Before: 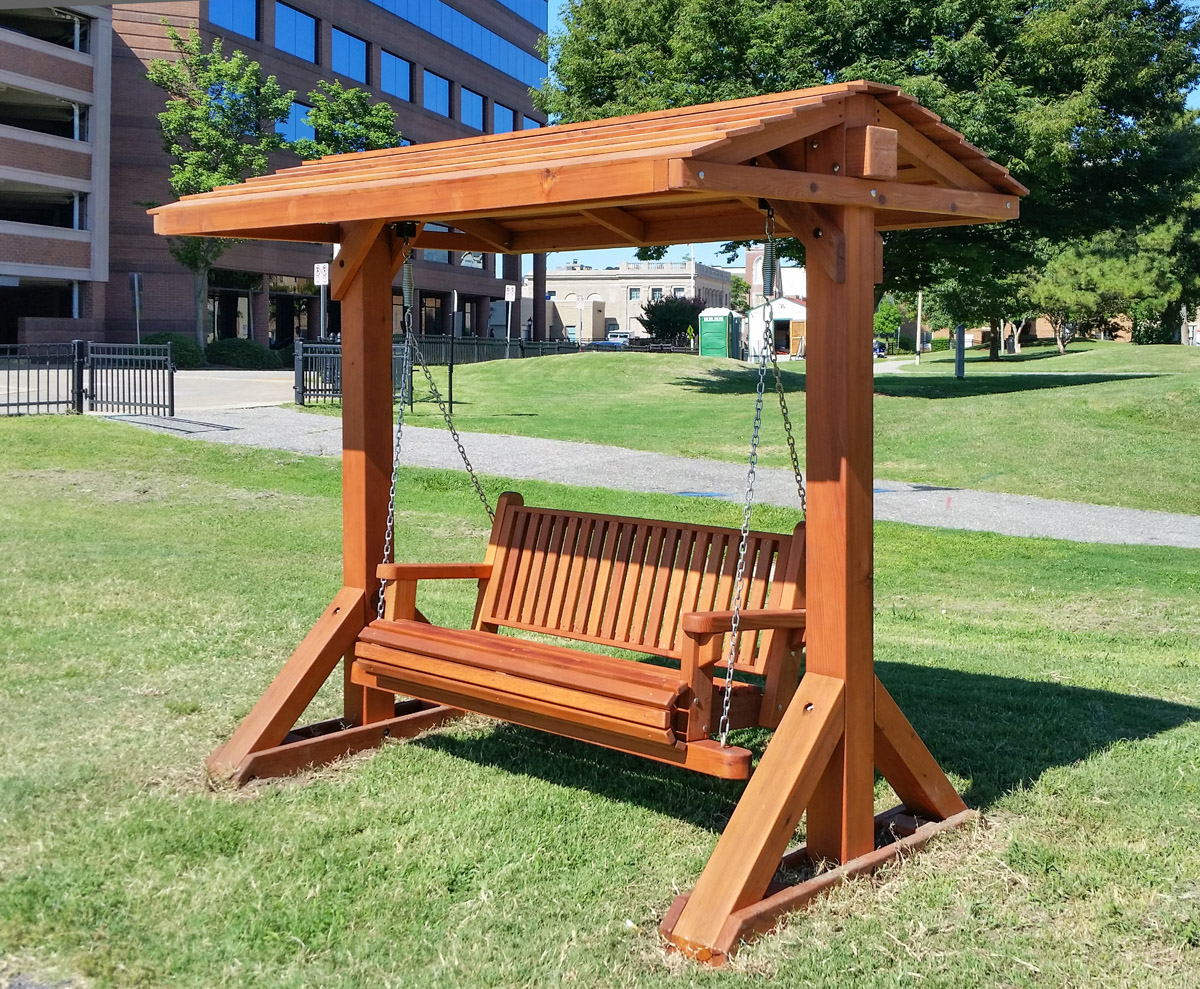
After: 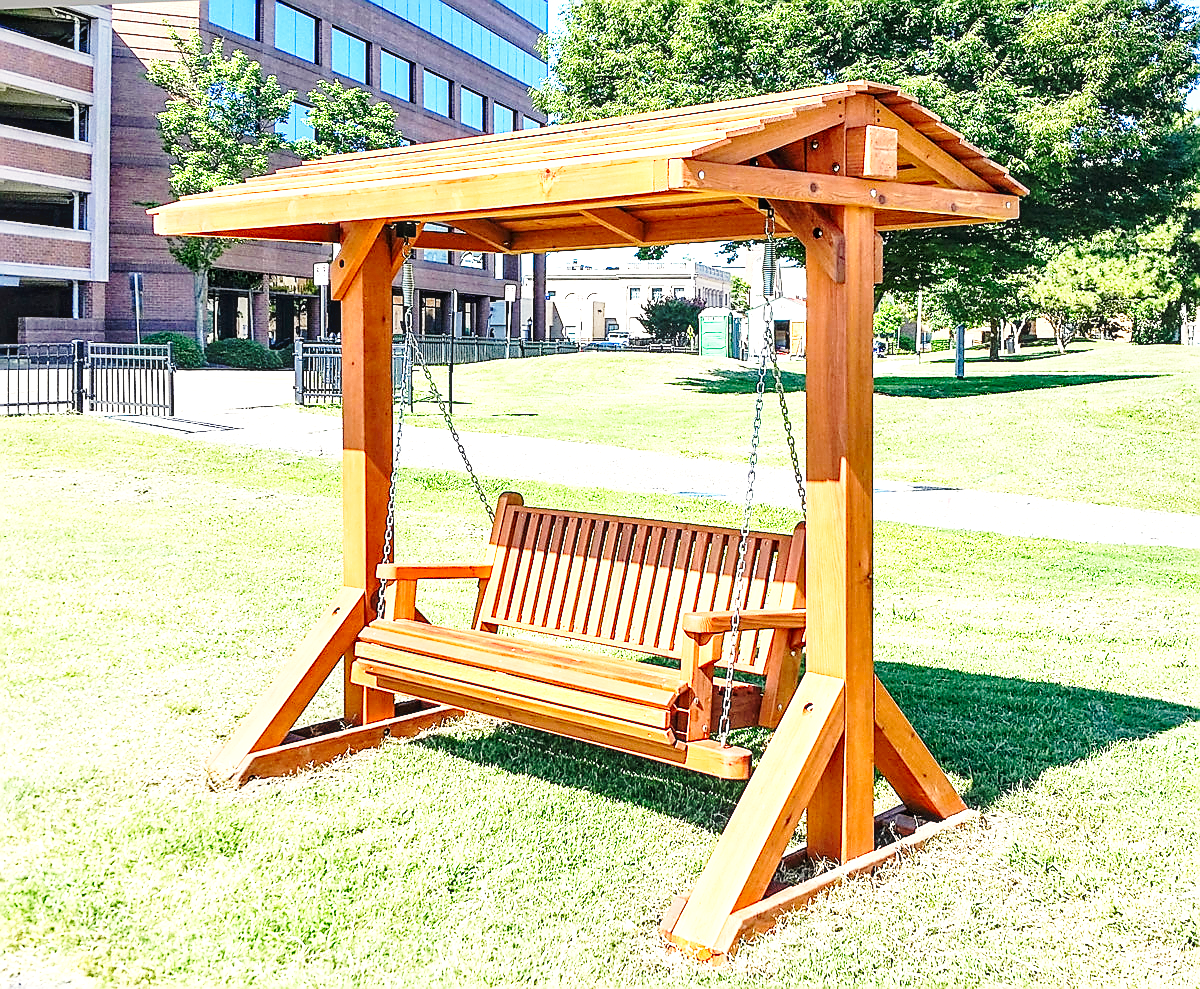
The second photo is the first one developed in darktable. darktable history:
exposure: black level correction 0.001, exposure 1.399 EV, compensate highlight preservation false
haze removal: compatibility mode true, adaptive false
base curve: curves: ch0 [(0, 0) (0.028, 0.03) (0.121, 0.232) (0.46, 0.748) (0.859, 0.968) (1, 1)], preserve colors none
sharpen: radius 1.417, amount 1.261, threshold 0.64
color correction: highlights b* 2.96
local contrast: on, module defaults
